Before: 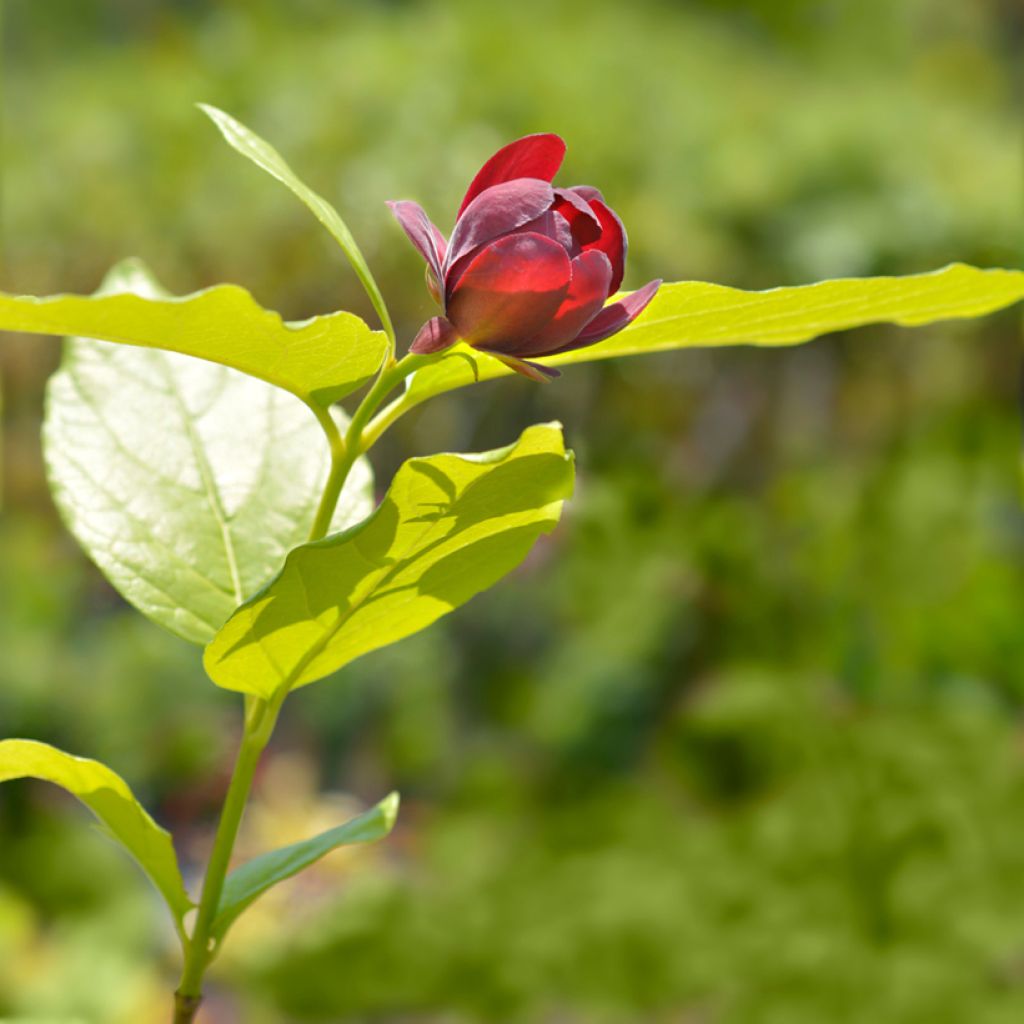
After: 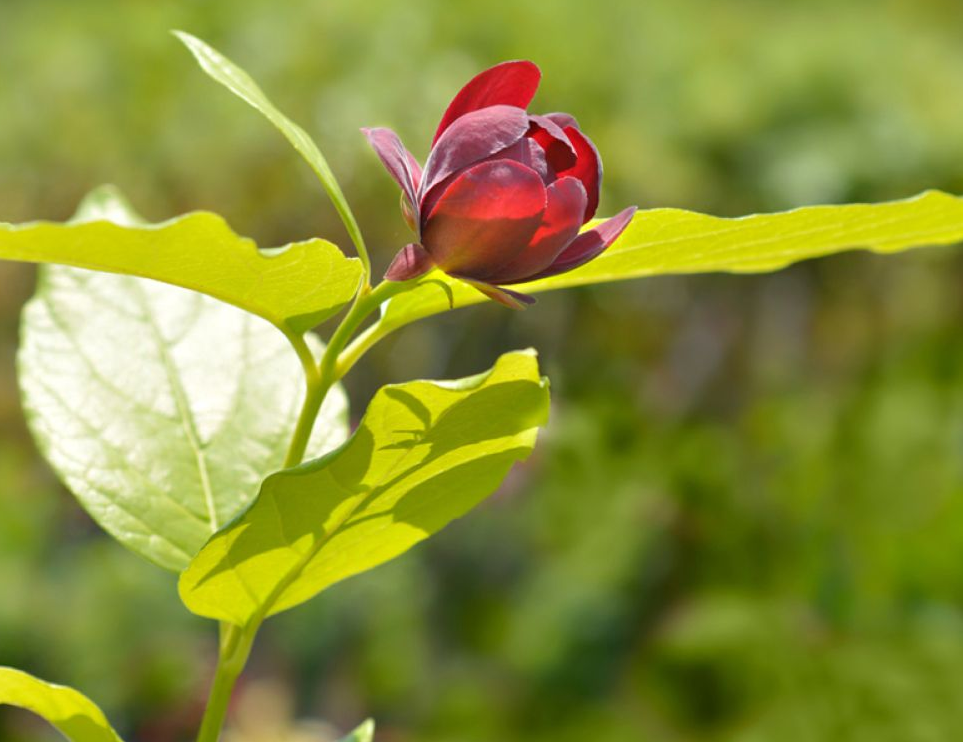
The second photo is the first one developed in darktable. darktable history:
crop: left 2.532%, top 7.135%, right 3.424%, bottom 20.356%
